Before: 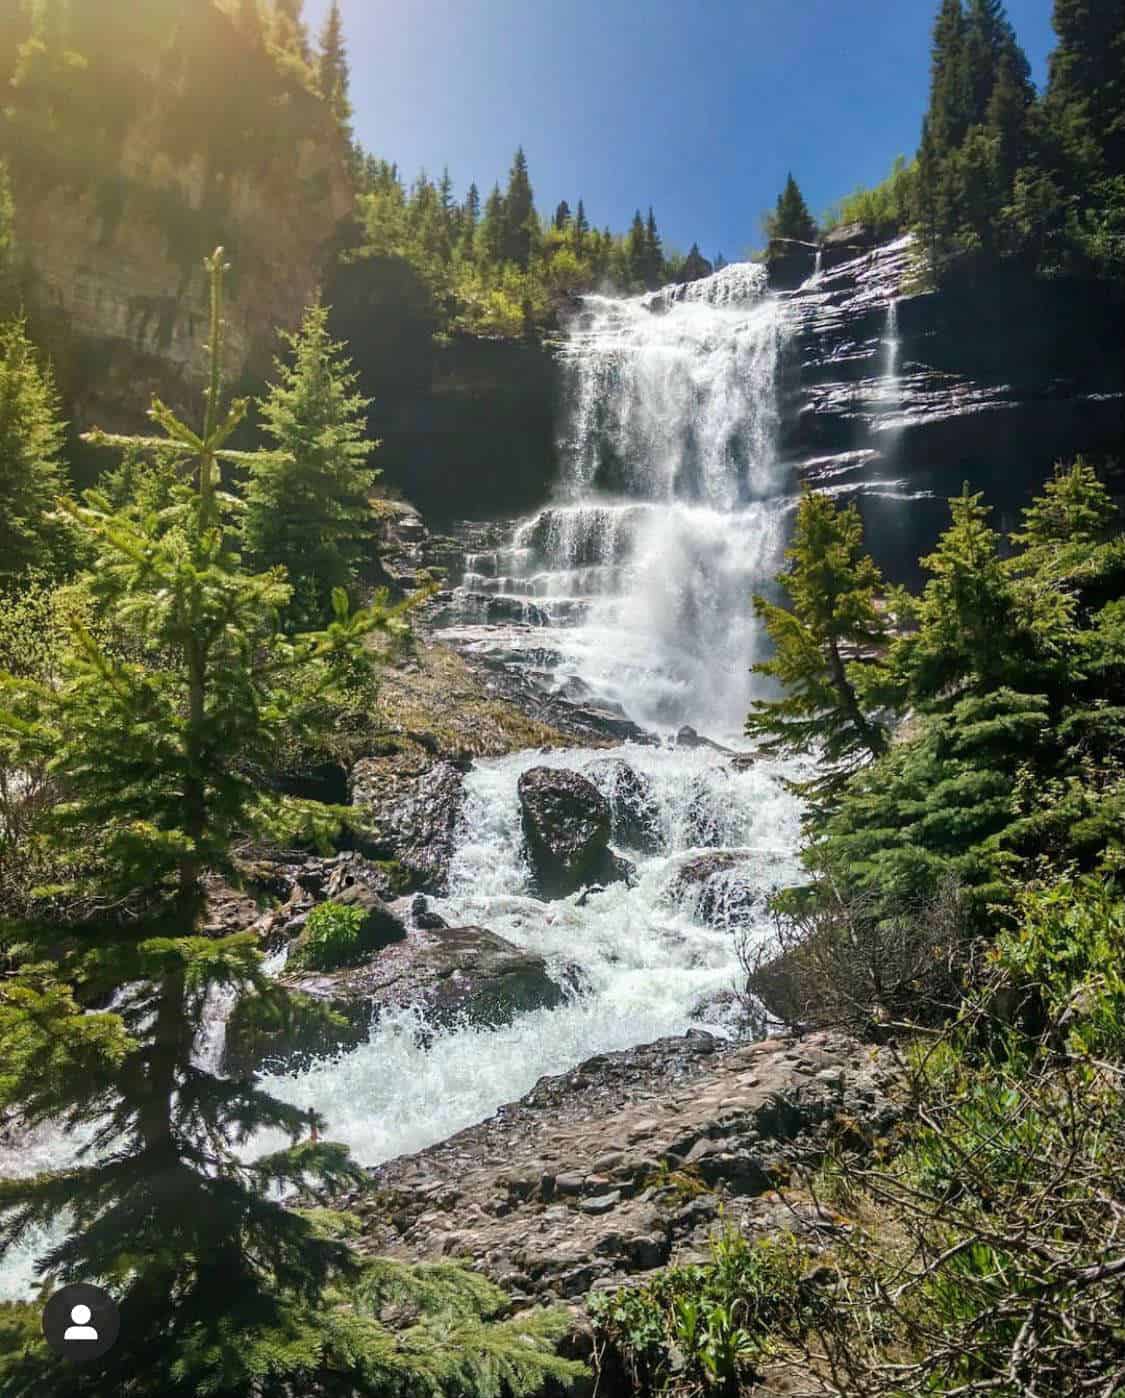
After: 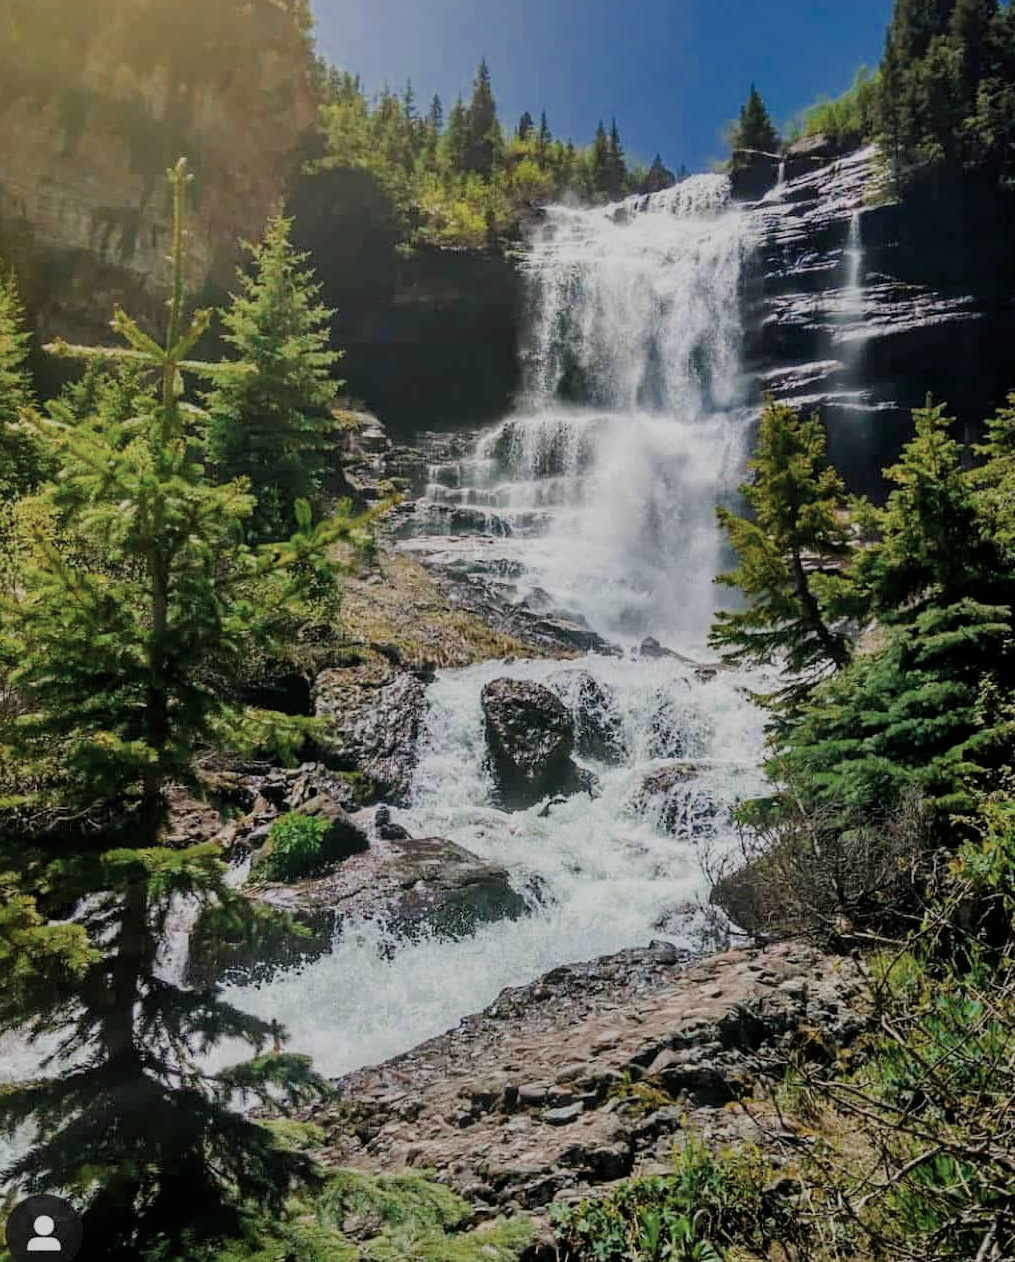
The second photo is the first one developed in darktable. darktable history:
color zones: curves: ch0 [(0, 0.5) (0.125, 0.4) (0.25, 0.5) (0.375, 0.4) (0.5, 0.4) (0.625, 0.35) (0.75, 0.35) (0.875, 0.5)]; ch1 [(0, 0.35) (0.125, 0.45) (0.25, 0.35) (0.375, 0.35) (0.5, 0.35) (0.625, 0.35) (0.75, 0.45) (0.875, 0.35)]; ch2 [(0, 0.6) (0.125, 0.5) (0.25, 0.5) (0.375, 0.6) (0.5, 0.6) (0.625, 0.5) (0.75, 0.5) (0.875, 0.5)]
color balance rgb: perceptual saturation grading › global saturation 25%, global vibrance 20%
filmic rgb: black relative exposure -6.98 EV, white relative exposure 5.63 EV, hardness 2.86
crop: left 3.305%, top 6.436%, right 6.389%, bottom 3.258%
